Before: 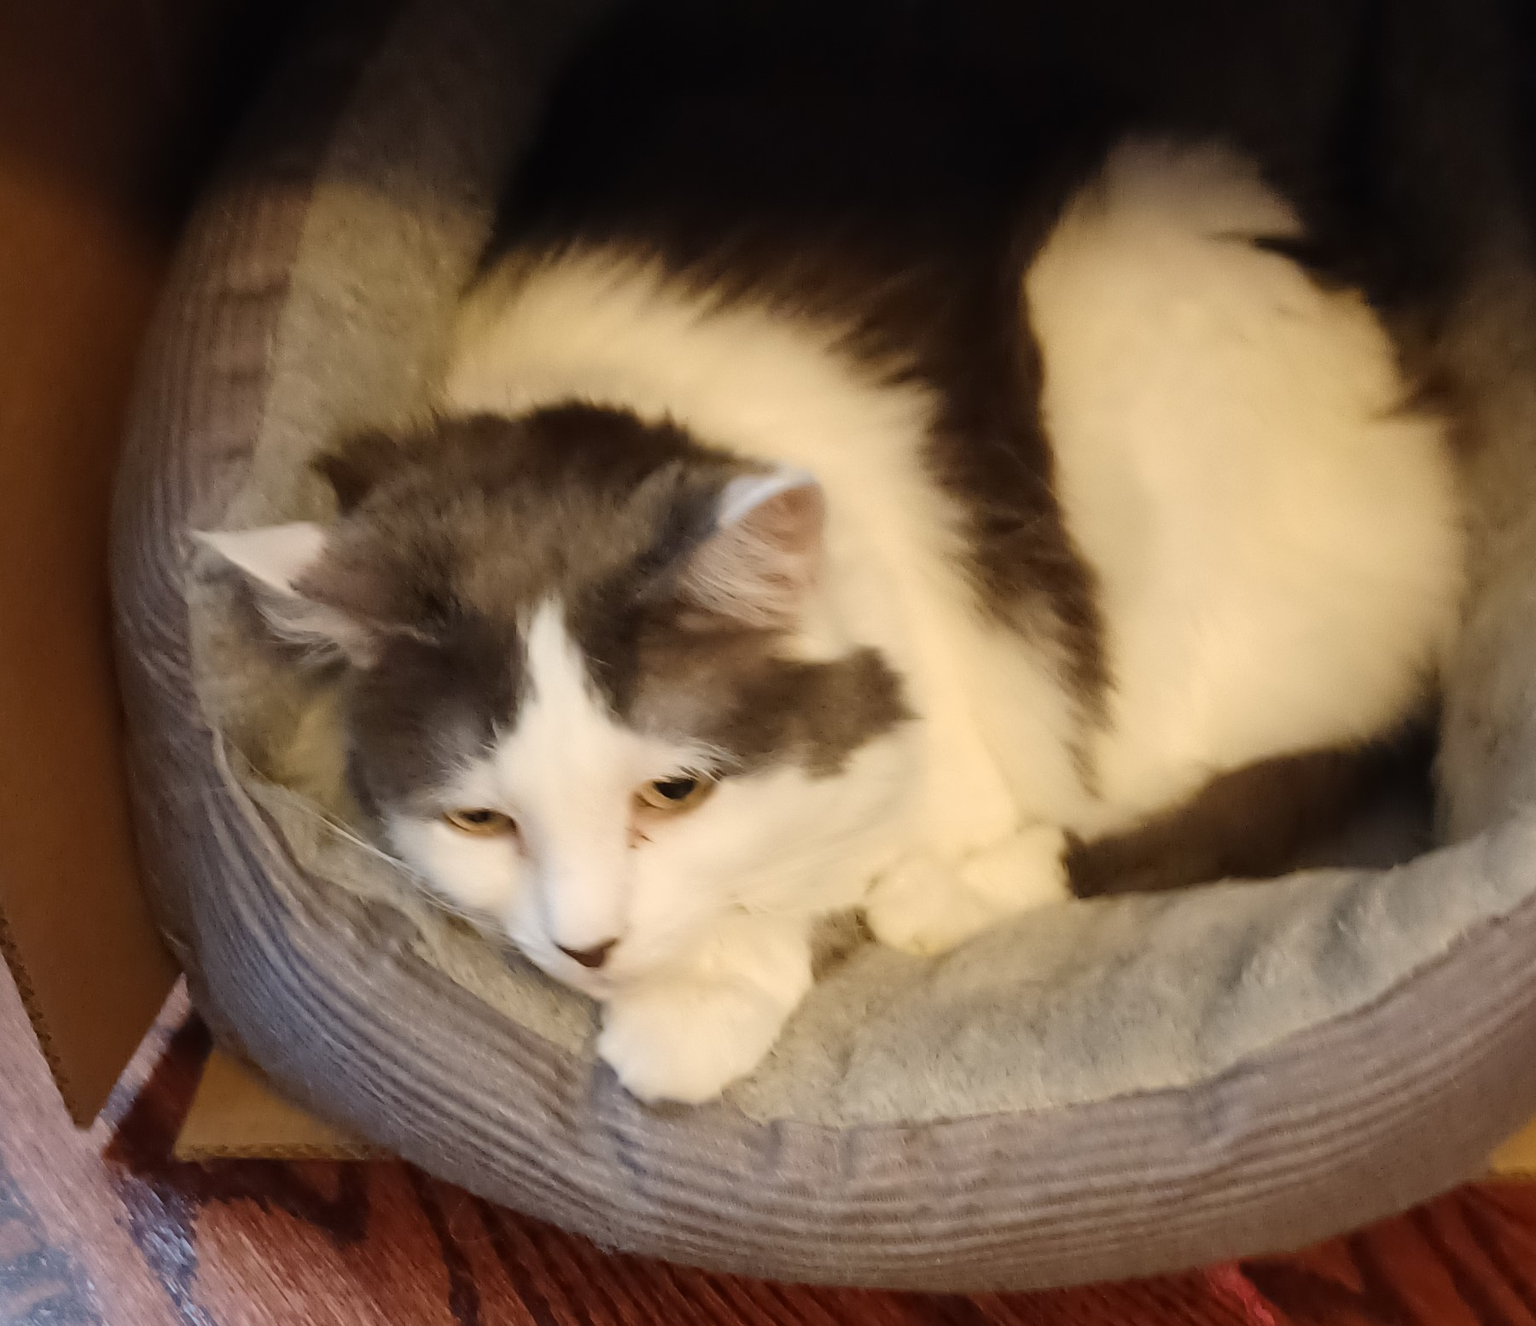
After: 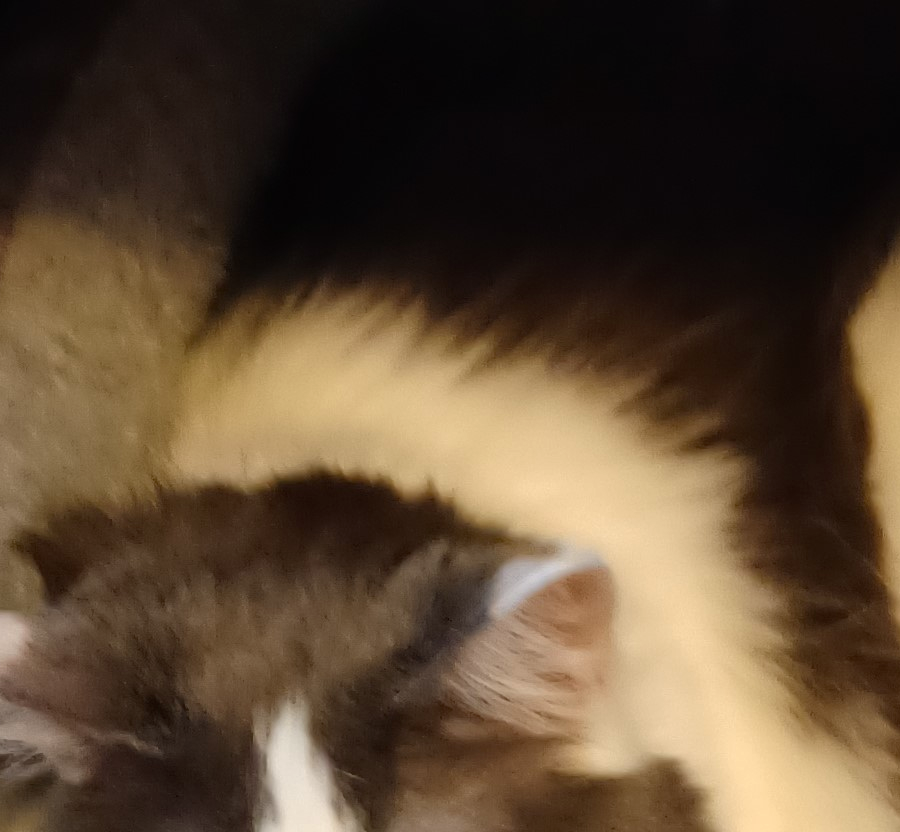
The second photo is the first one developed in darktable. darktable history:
crop: left 19.556%, right 30.401%, bottom 46.458%
haze removal: compatibility mode true, adaptive false
